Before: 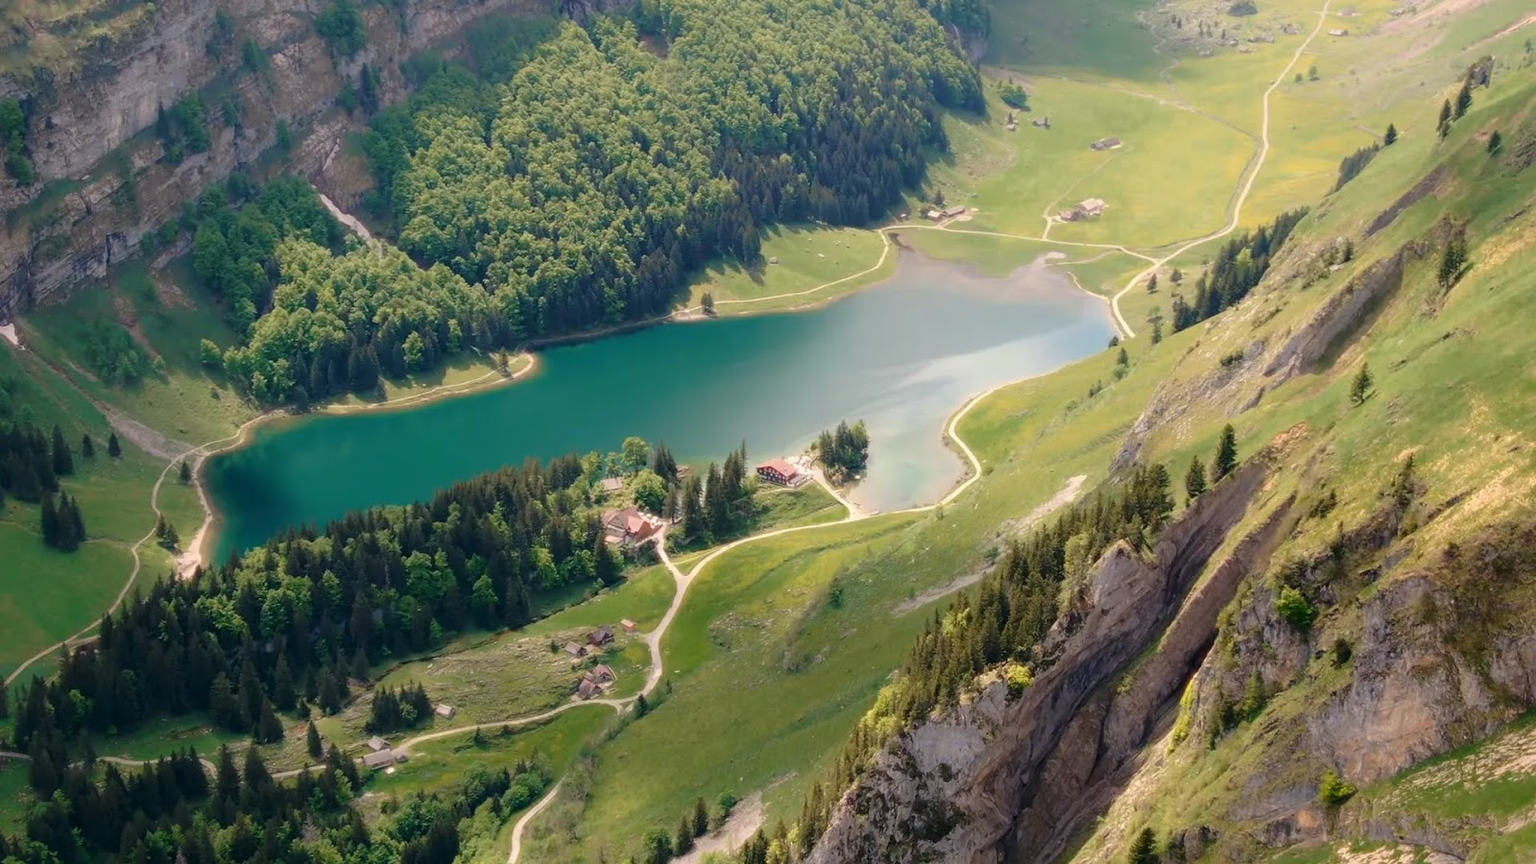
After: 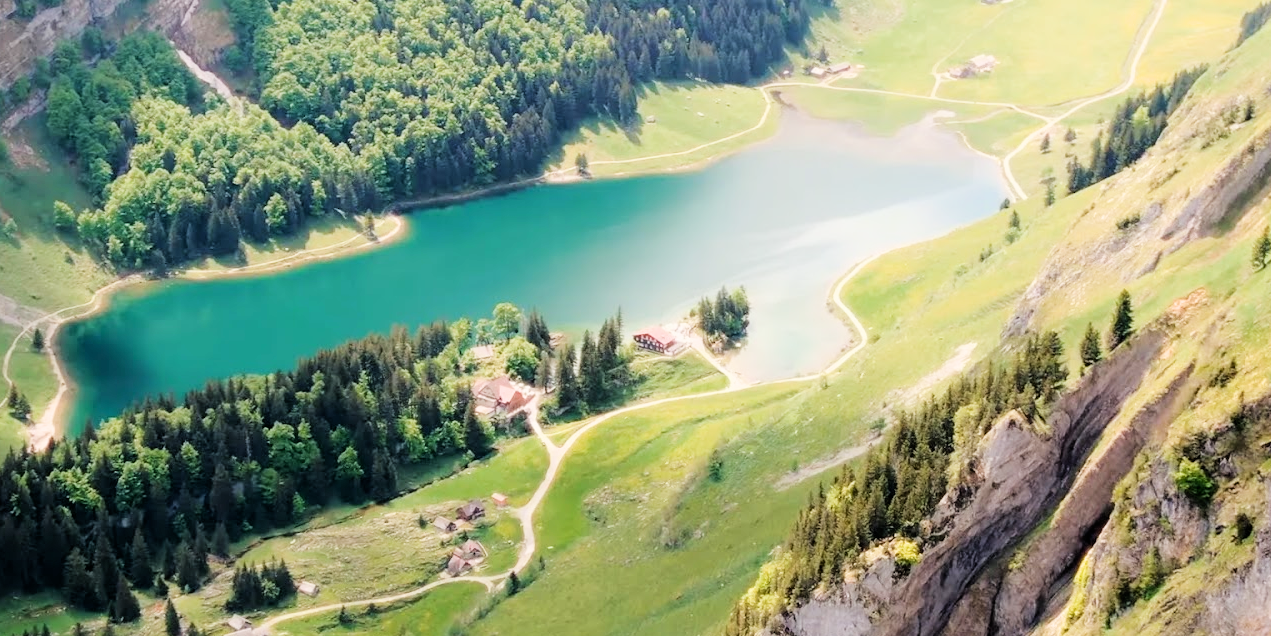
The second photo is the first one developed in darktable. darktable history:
white balance: emerald 1
crop: left 9.712%, top 16.928%, right 10.845%, bottom 12.332%
filmic rgb: black relative exposure -5 EV, hardness 2.88, contrast 1.2, highlights saturation mix -30%
exposure: black level correction 0, exposure 1.198 EV, compensate exposure bias true, compensate highlight preservation false
